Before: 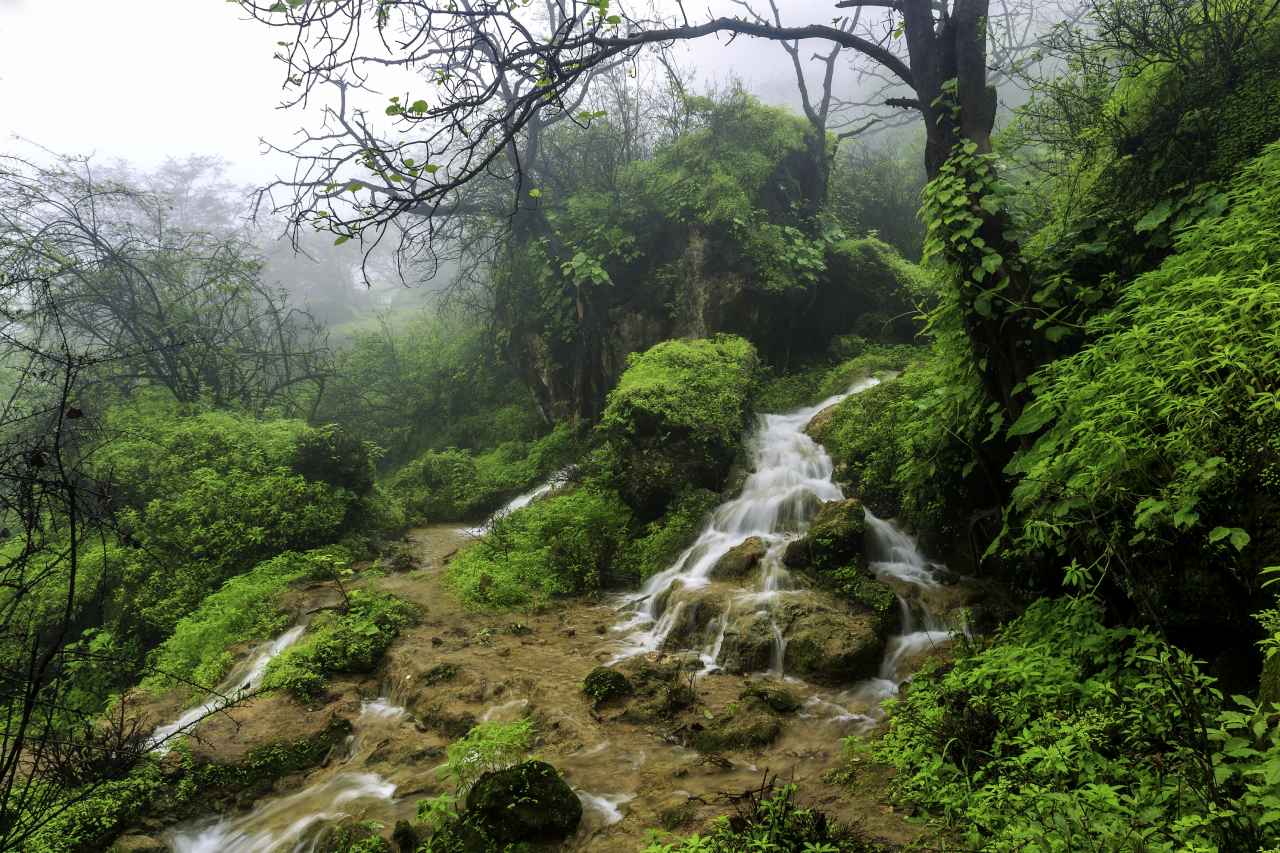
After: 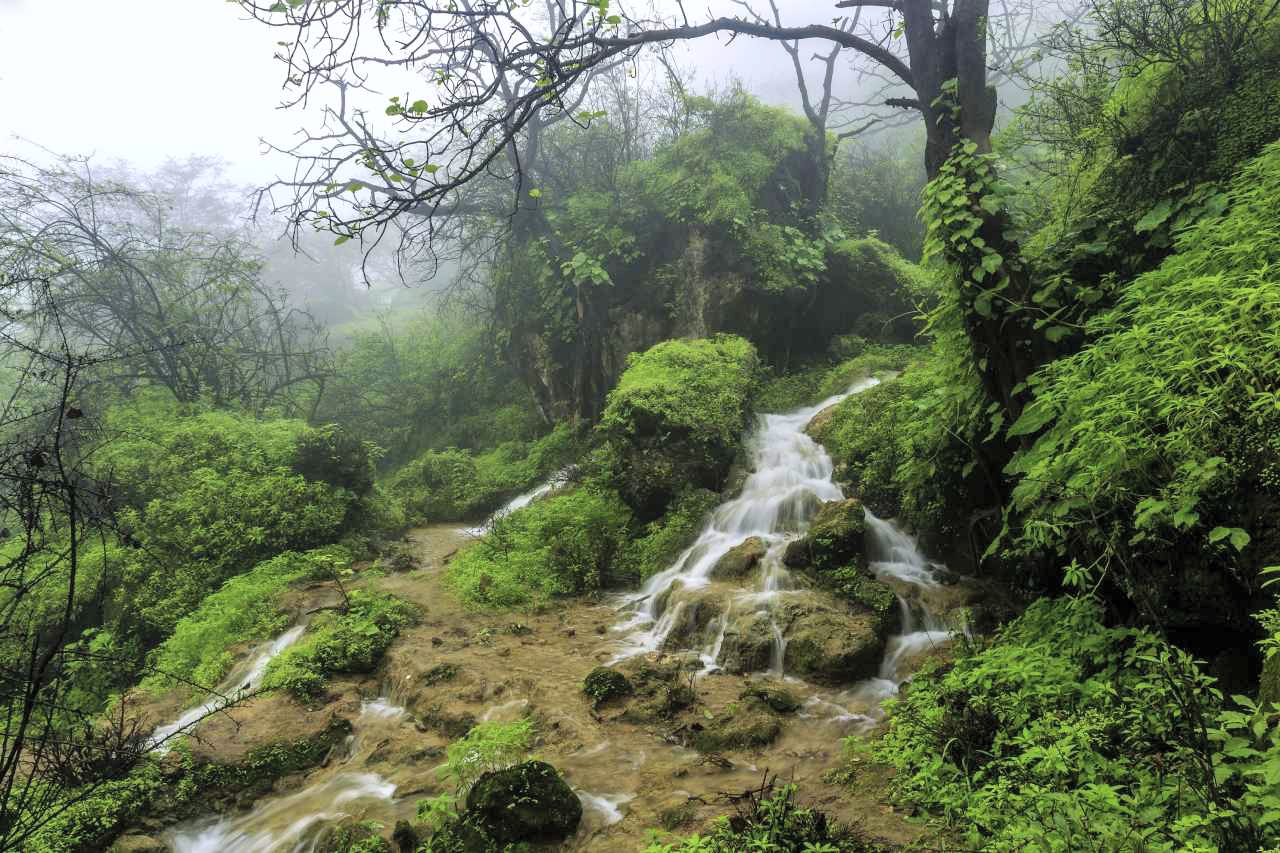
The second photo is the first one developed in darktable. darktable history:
white balance: red 0.986, blue 1.01
contrast brightness saturation: brightness 0.15
